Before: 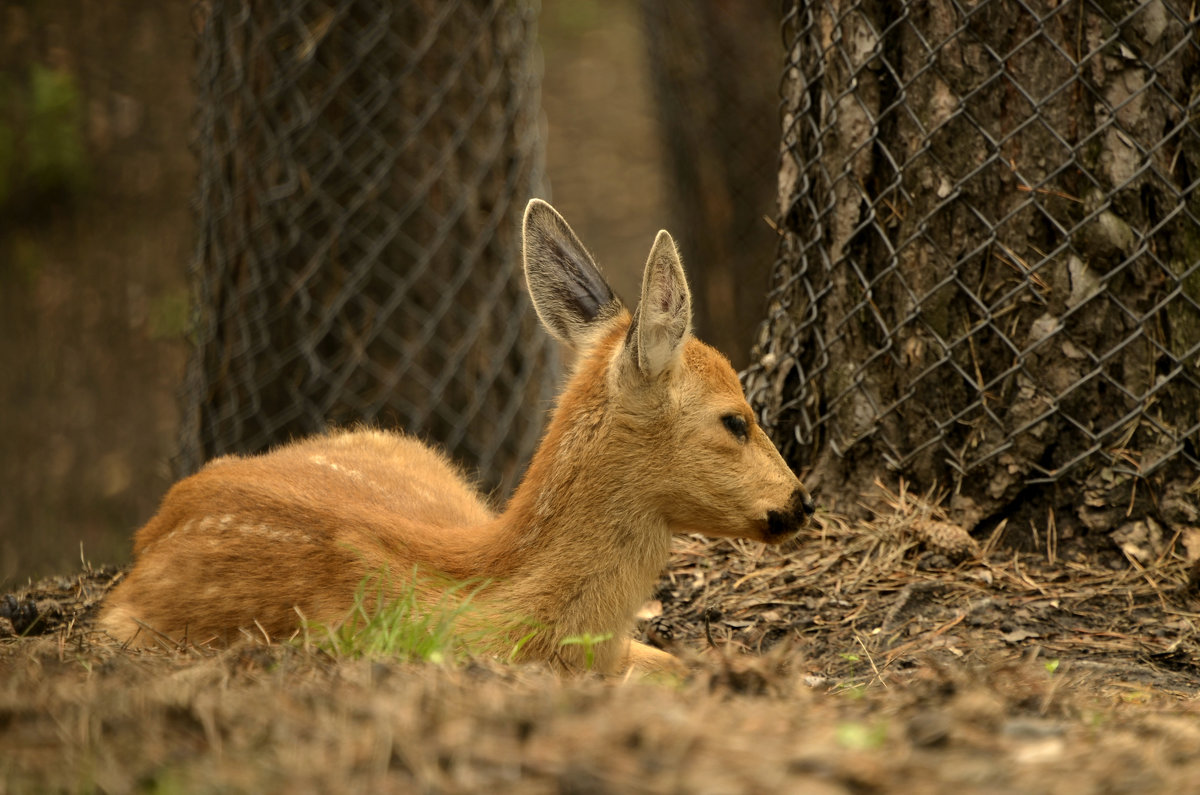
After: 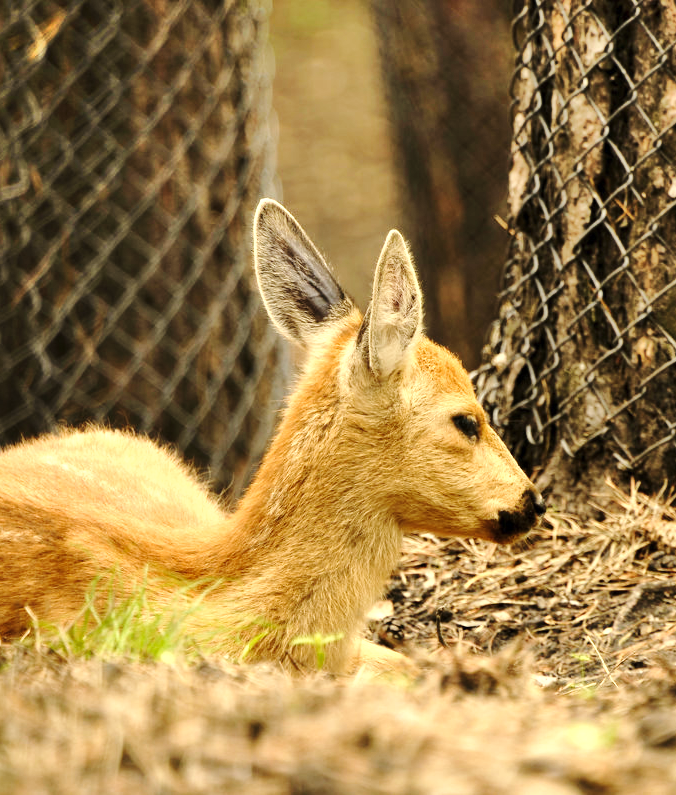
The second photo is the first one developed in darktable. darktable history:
base curve: curves: ch0 [(0, 0) (0.028, 0.03) (0.121, 0.232) (0.46, 0.748) (0.859, 0.968) (1, 1)], preserve colors none
shadows and highlights: radius 113.61, shadows 51.07, white point adjustment 9, highlights -4.89, soften with gaussian
crop and rotate: left 22.498%, right 21.091%
